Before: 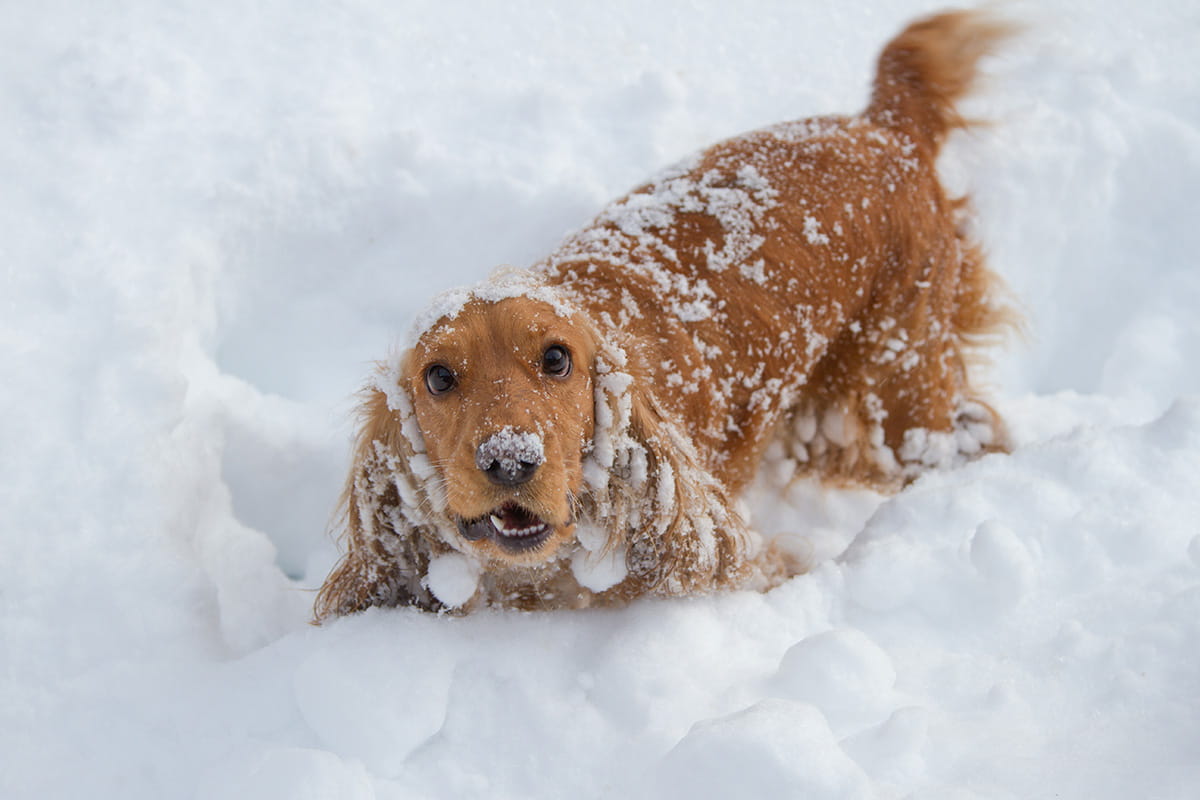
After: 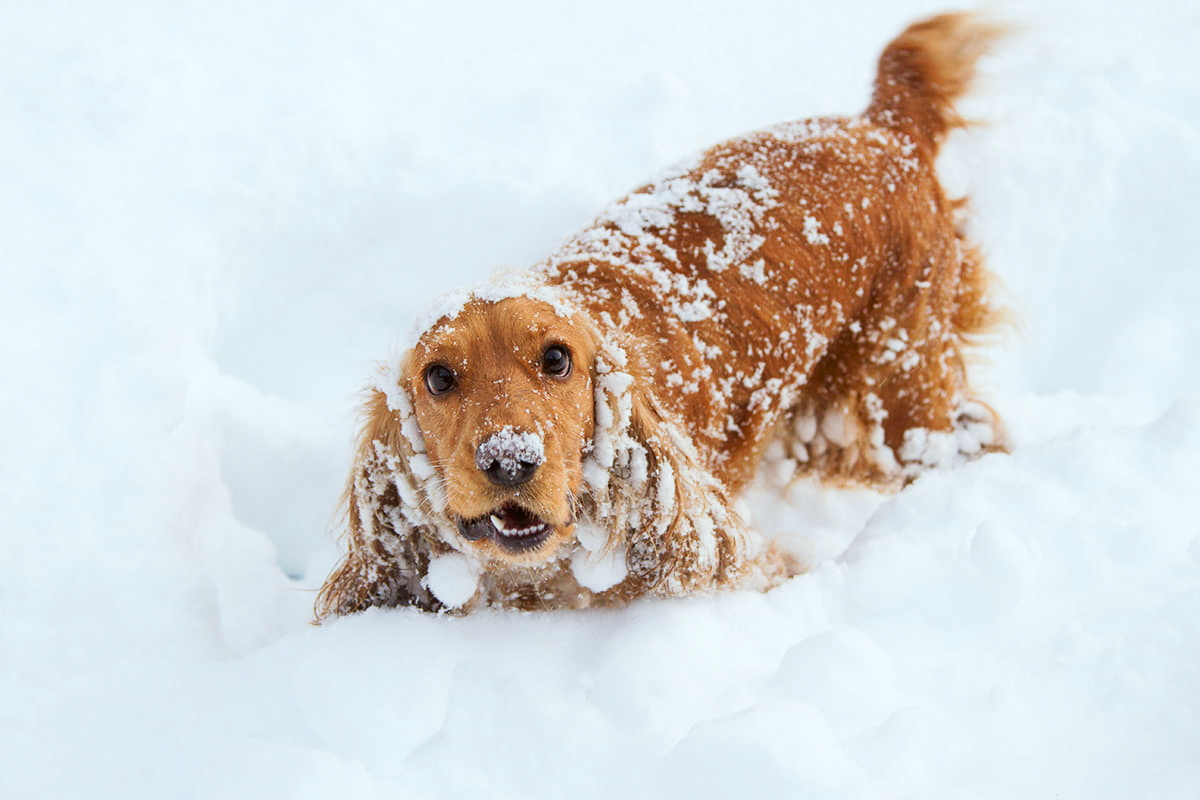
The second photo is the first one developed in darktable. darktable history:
shadows and highlights: shadows -29.21, highlights 30.7
color correction: highlights a* -2.95, highlights b* -2.13, shadows a* 2.1, shadows b* 2.94
tone curve: curves: ch0 [(0, 0) (0.003, 0.01) (0.011, 0.015) (0.025, 0.023) (0.044, 0.038) (0.069, 0.058) (0.1, 0.093) (0.136, 0.134) (0.177, 0.176) (0.224, 0.221) (0.277, 0.282) (0.335, 0.36) (0.399, 0.438) (0.468, 0.54) (0.543, 0.632) (0.623, 0.724) (0.709, 0.814) (0.801, 0.885) (0.898, 0.947) (1, 1)], preserve colors none
